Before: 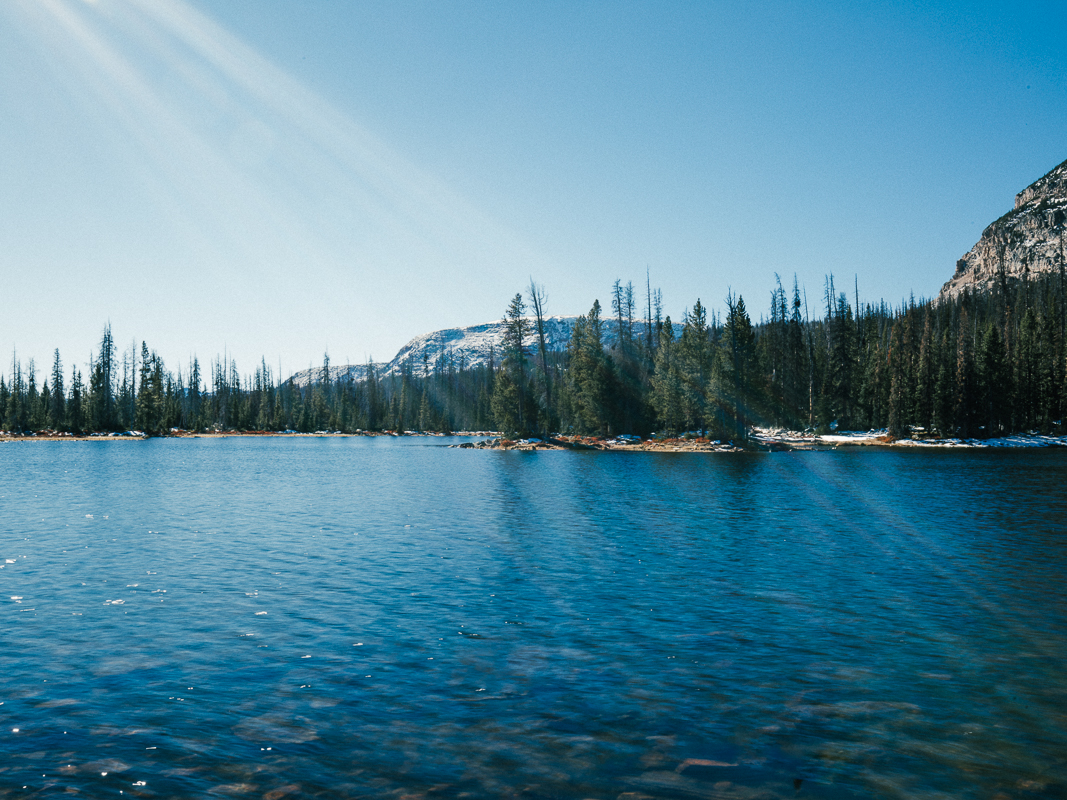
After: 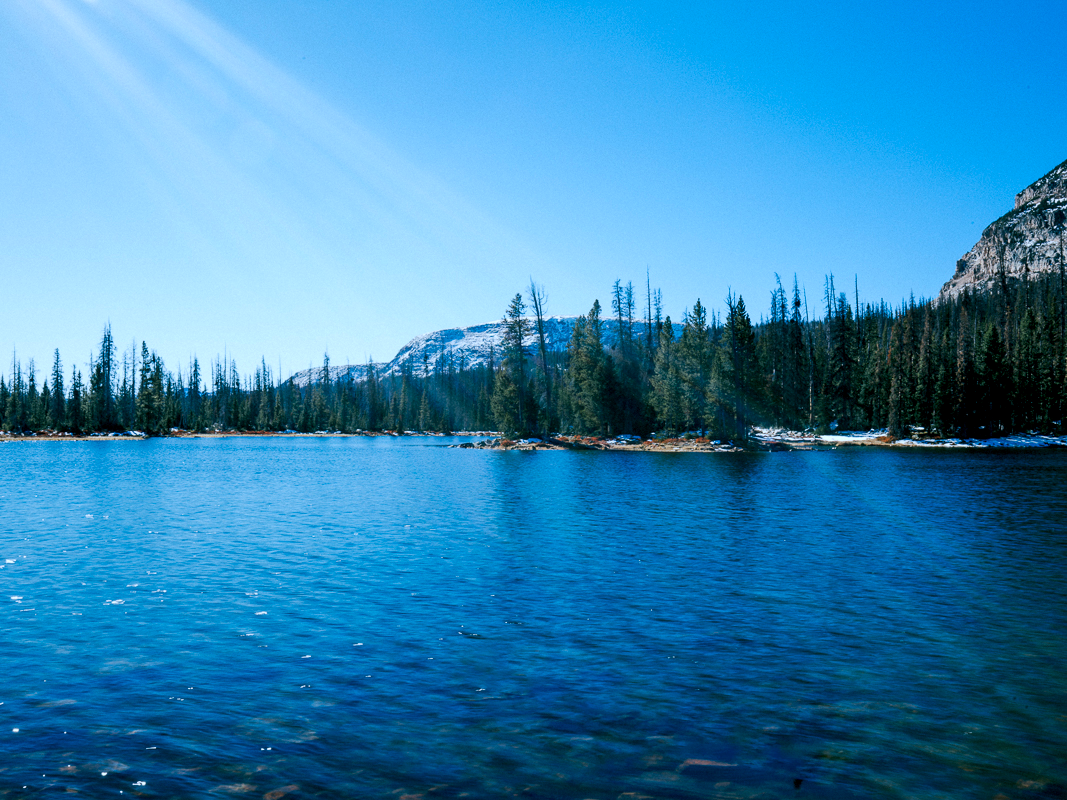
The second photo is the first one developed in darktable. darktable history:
contrast brightness saturation: saturation 0.179
tone equalizer: edges refinement/feathering 500, mask exposure compensation -1.57 EV, preserve details no
exposure: black level correction 0.007, compensate highlight preservation false
color calibration: x 0.38, y 0.39, temperature 4078.1 K
